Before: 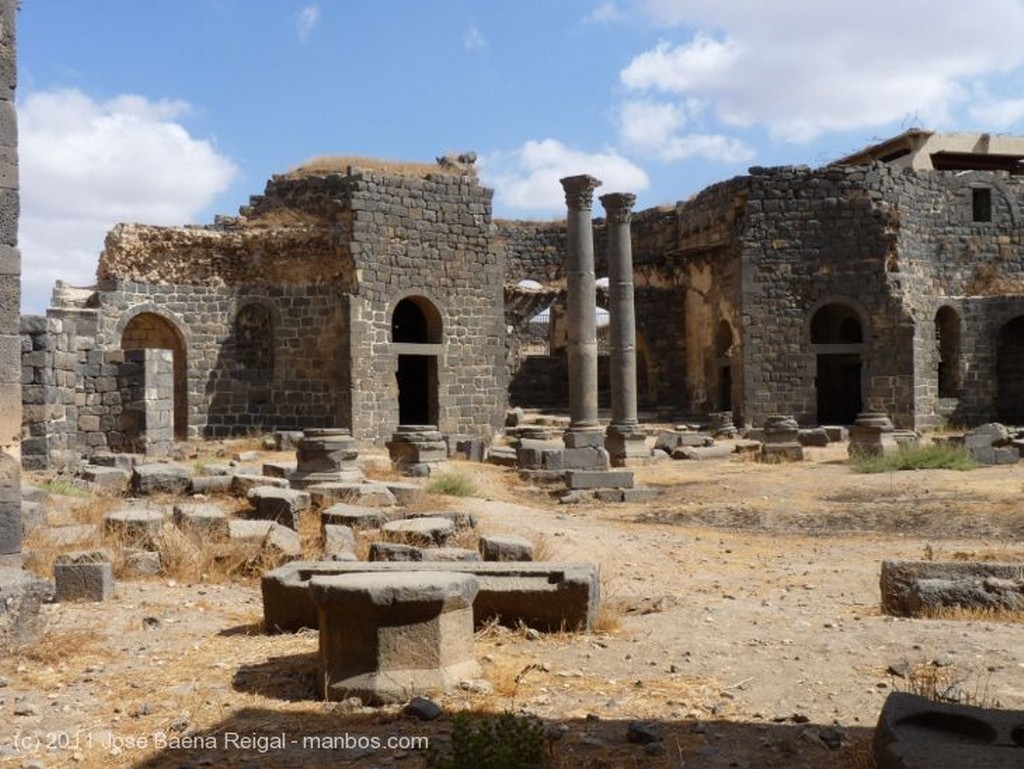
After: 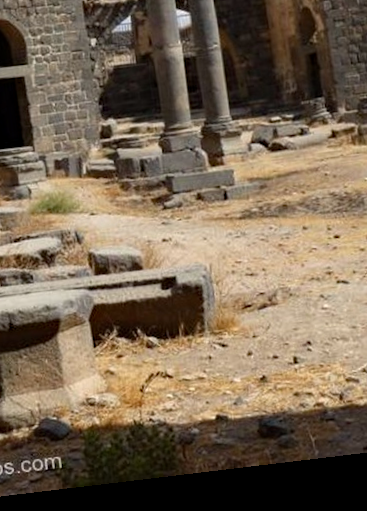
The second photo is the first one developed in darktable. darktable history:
haze removal: compatibility mode true, adaptive false
crop: left 40.878%, top 39.176%, right 25.993%, bottom 3.081%
rotate and perspective: rotation -6.83°, automatic cropping off
